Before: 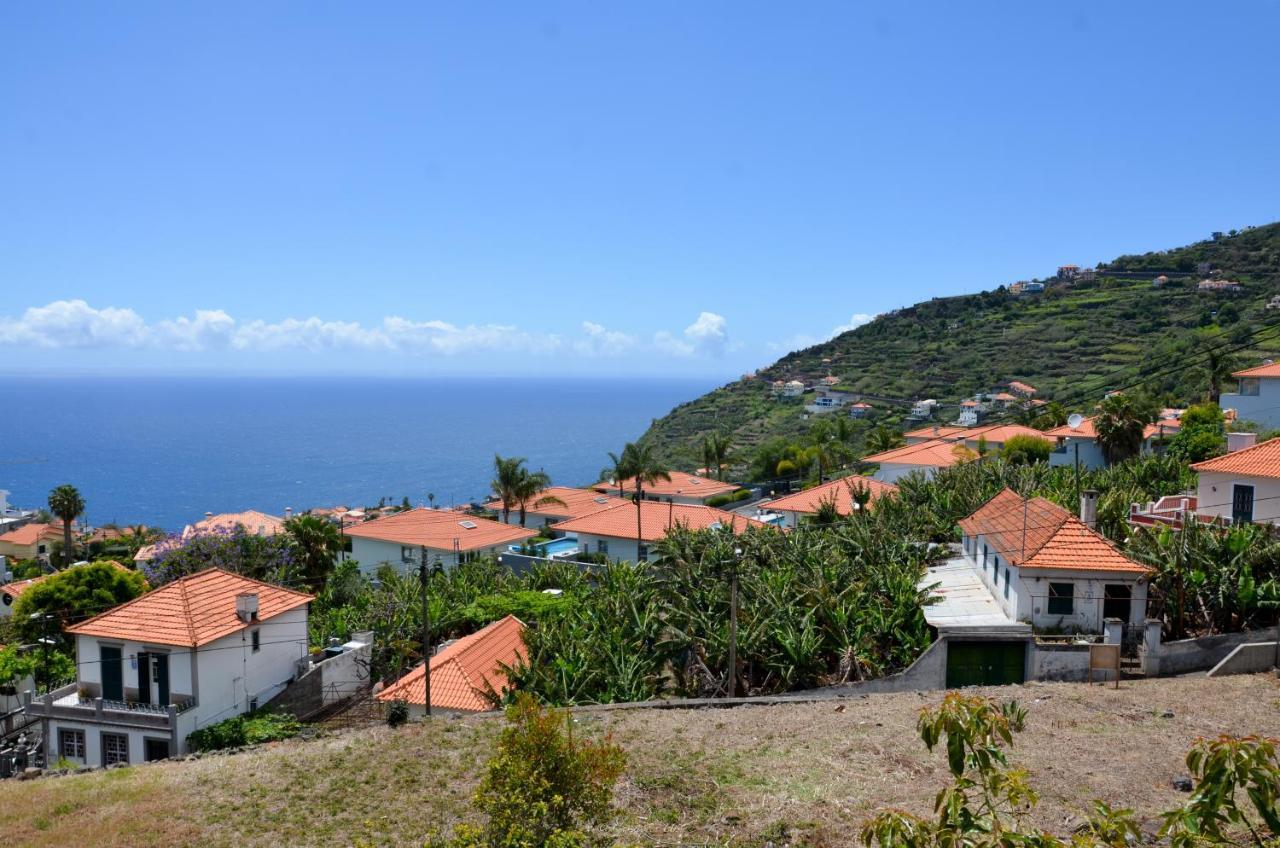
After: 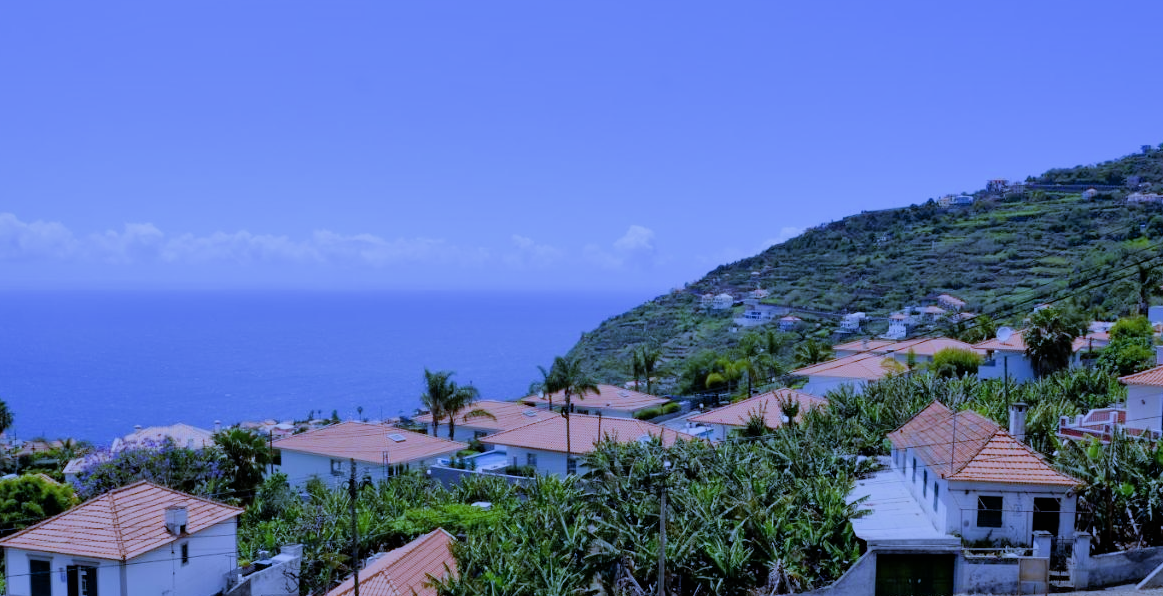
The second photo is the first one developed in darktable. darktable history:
shadows and highlights: on, module defaults
crop: left 5.596%, top 10.314%, right 3.534%, bottom 19.395%
white balance: red 0.766, blue 1.537
filmic rgb: black relative exposure -7.65 EV, white relative exposure 4.56 EV, hardness 3.61
